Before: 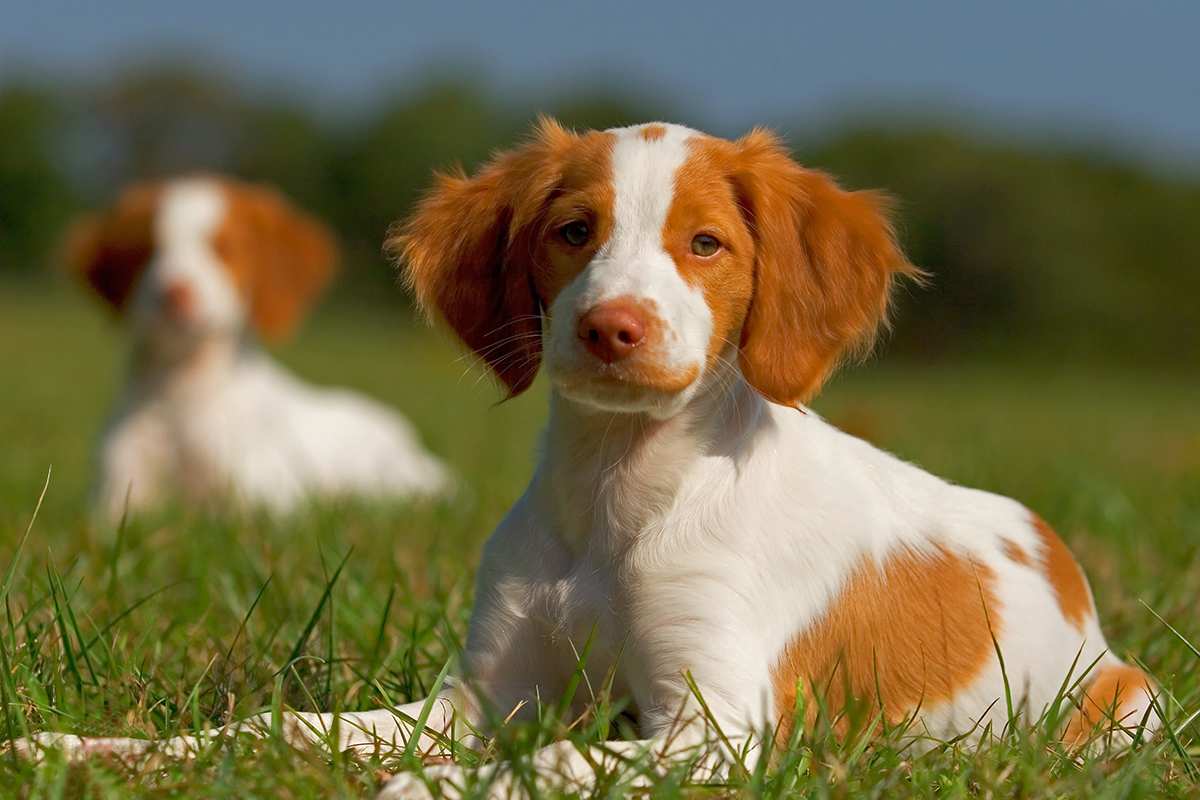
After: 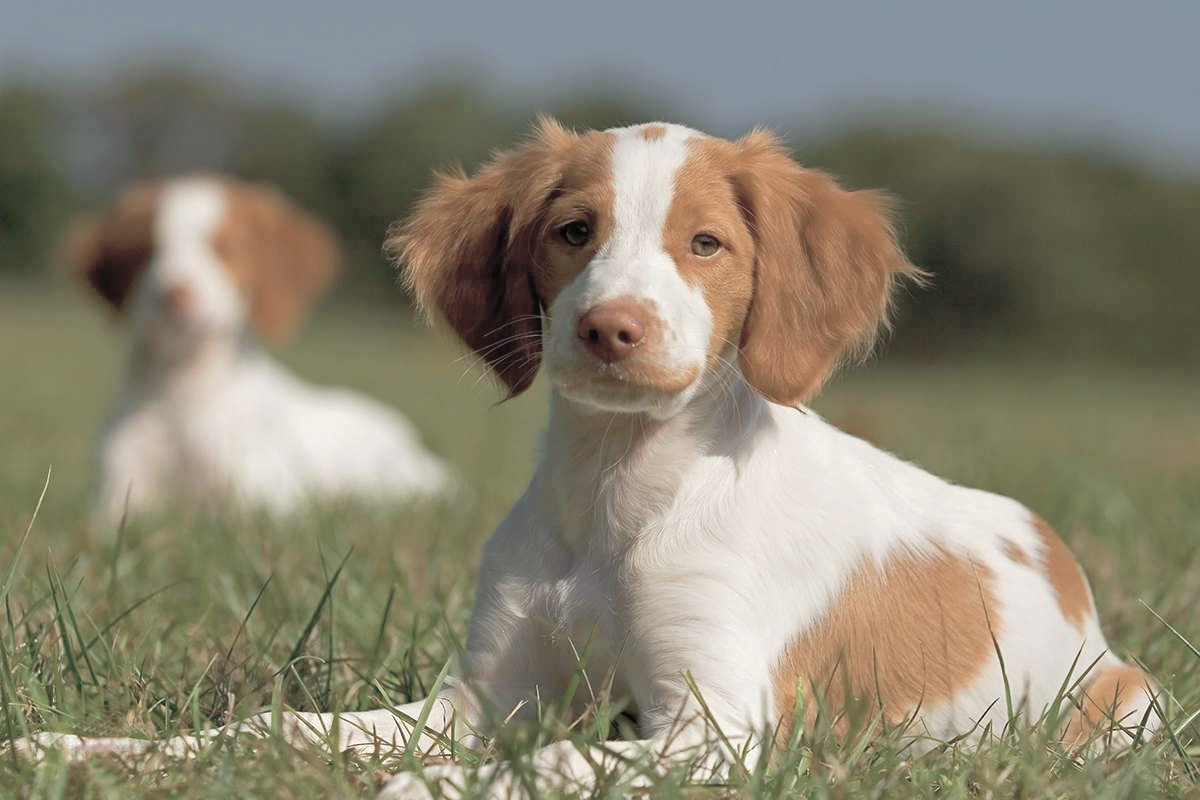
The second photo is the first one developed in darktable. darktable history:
contrast brightness saturation: brightness 0.18, saturation -0.5
